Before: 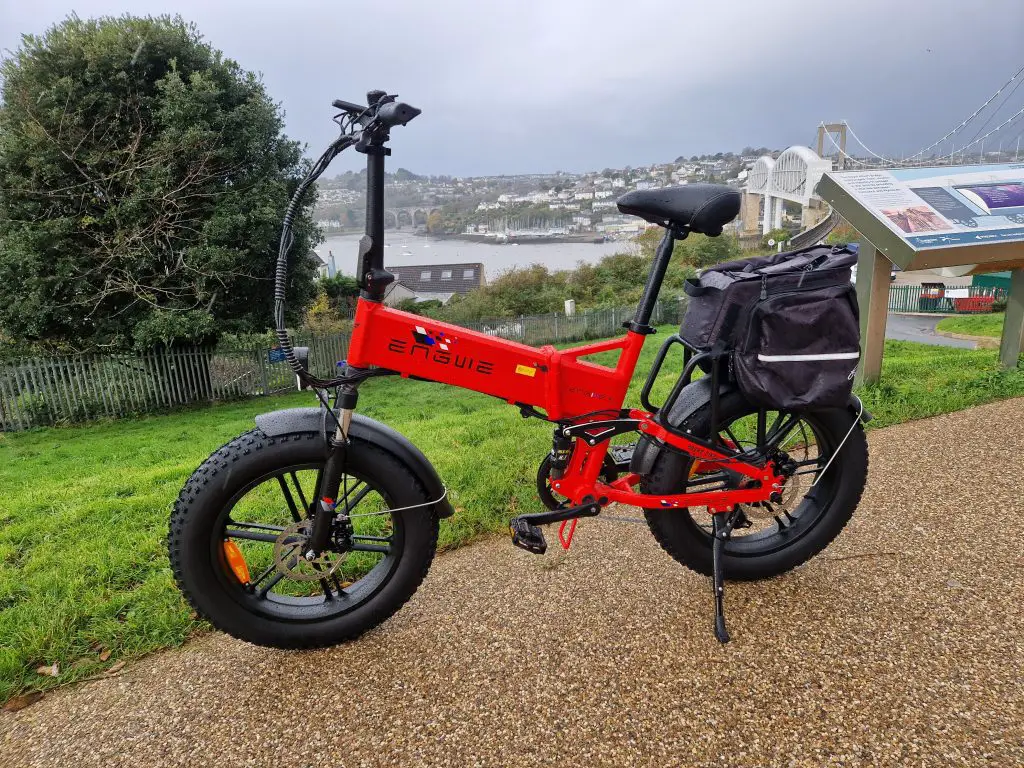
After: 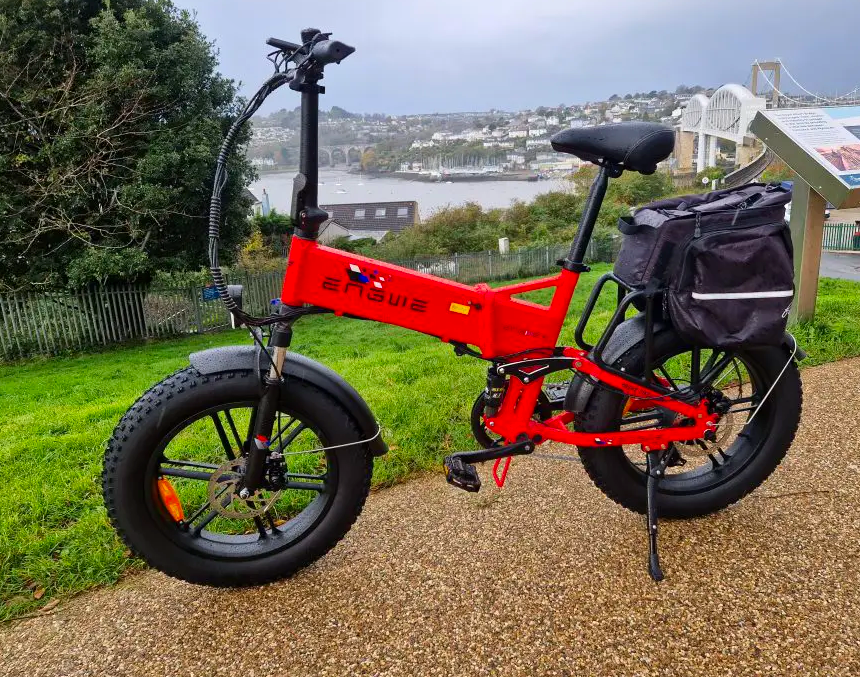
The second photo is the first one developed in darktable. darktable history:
tone equalizer: on, module defaults
contrast brightness saturation: contrast 0.09, saturation 0.28
crop: left 6.446%, top 8.188%, right 9.538%, bottom 3.548%
